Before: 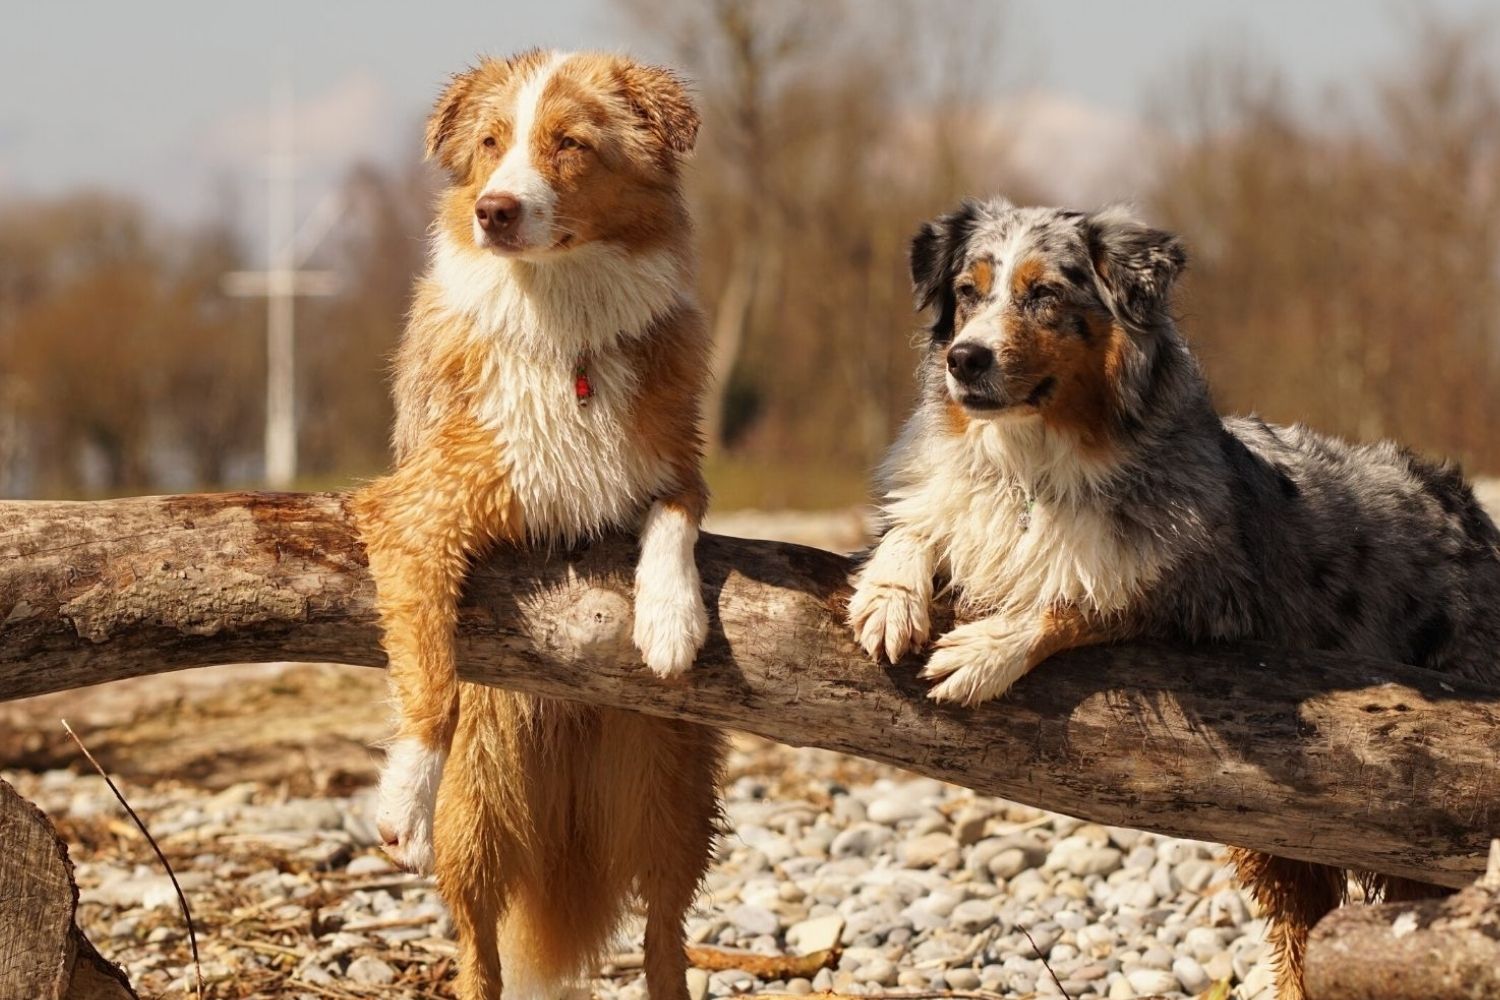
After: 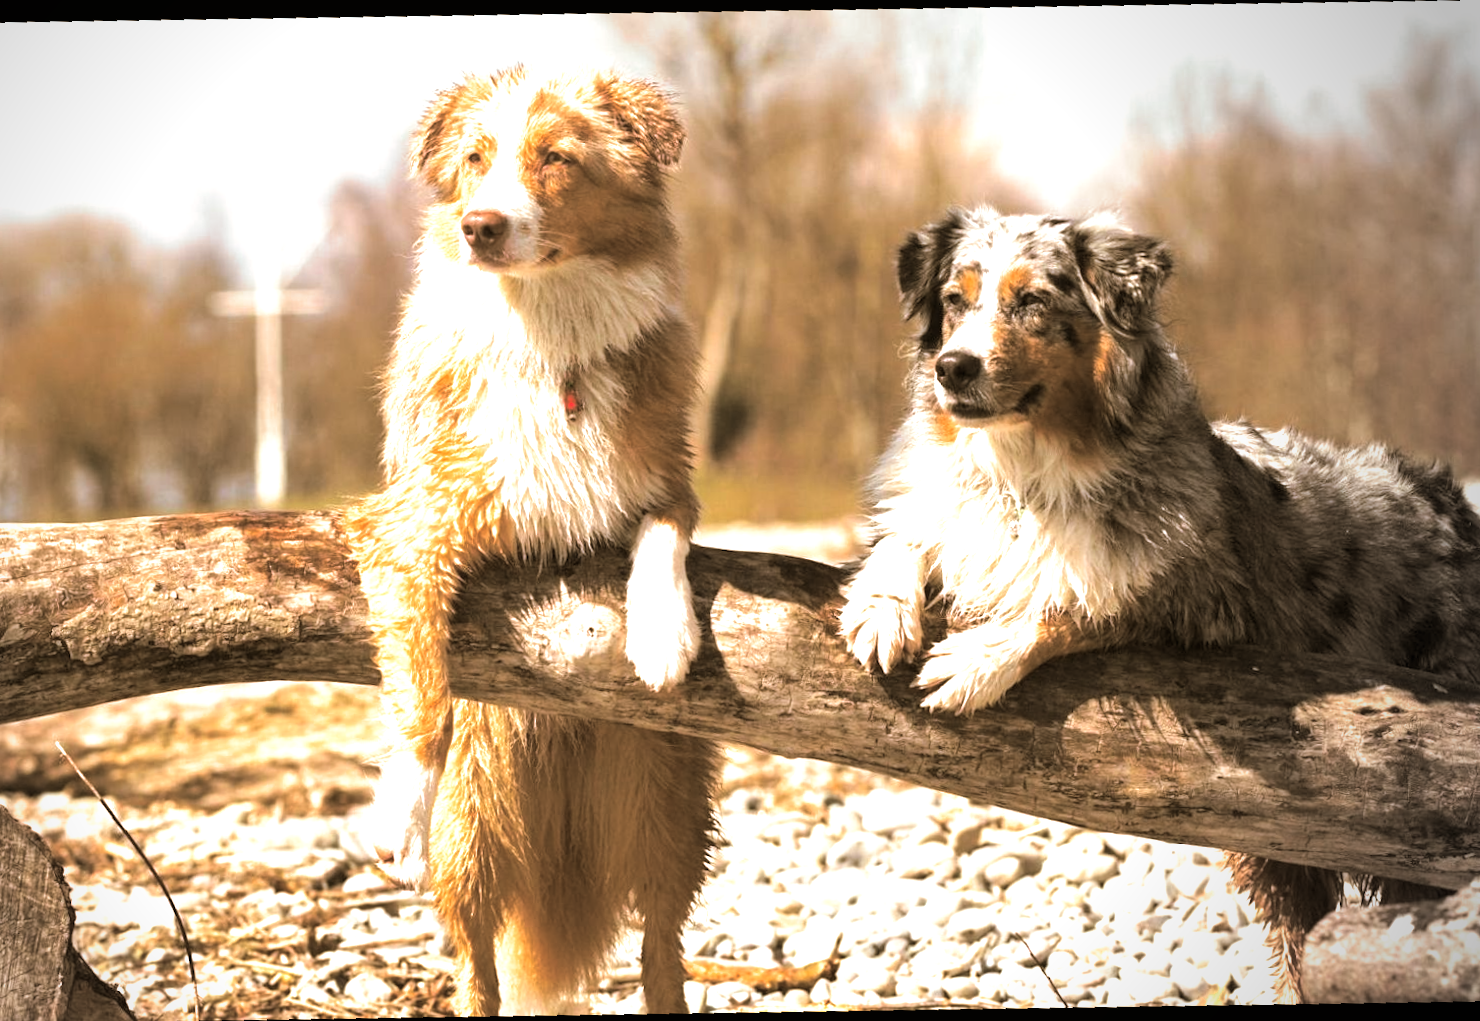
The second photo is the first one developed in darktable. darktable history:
exposure: black level correction 0, exposure 1.2 EV, compensate exposure bias true, compensate highlight preservation false
crop and rotate: angle -1.69°
split-toning: shadows › hue 37.98°, highlights › hue 185.58°, balance -55.261
rotate and perspective: rotation -2.56°, automatic cropping off
vignetting: center (-0.15, 0.013)
